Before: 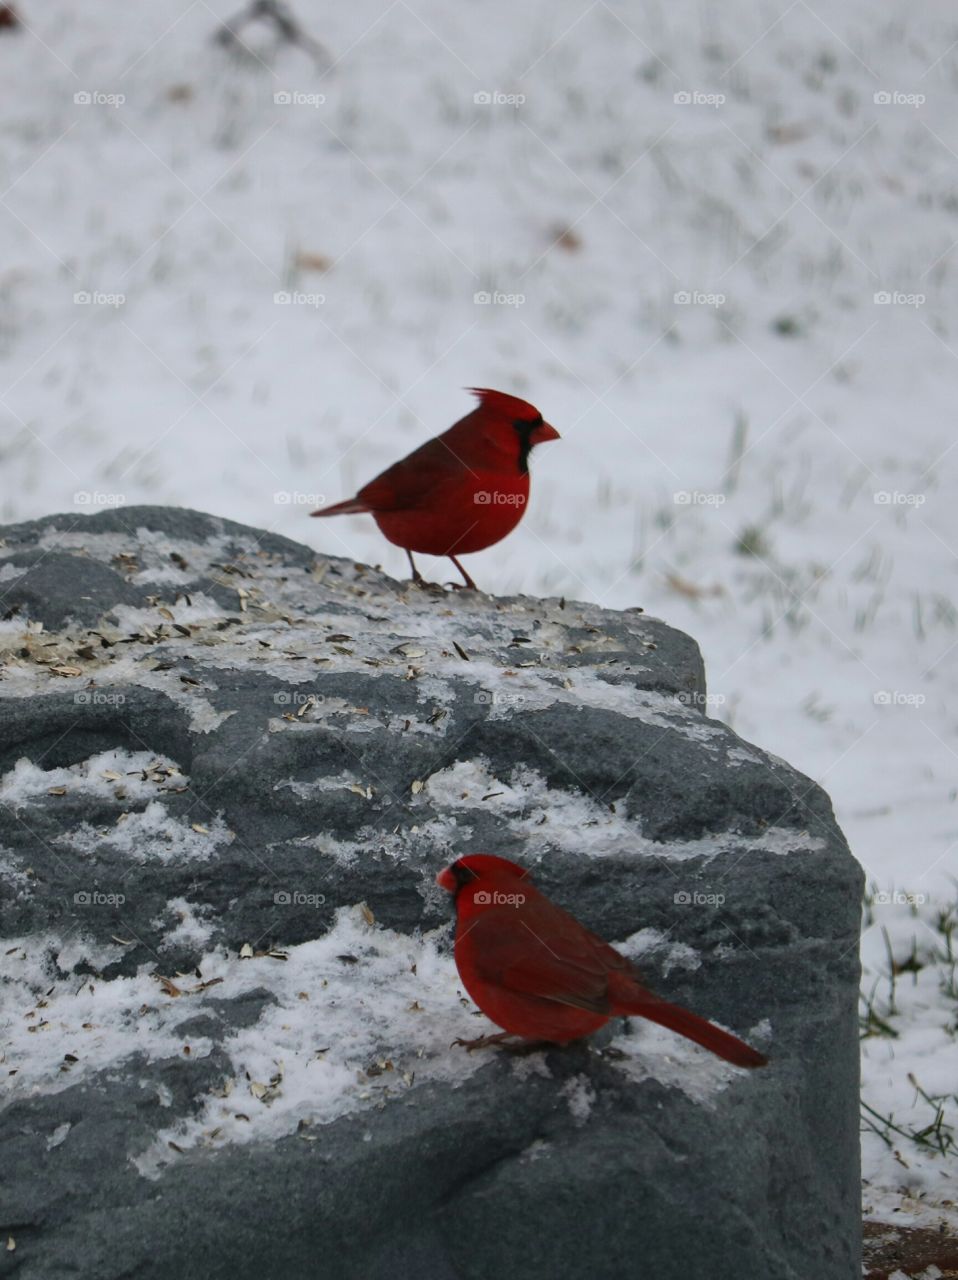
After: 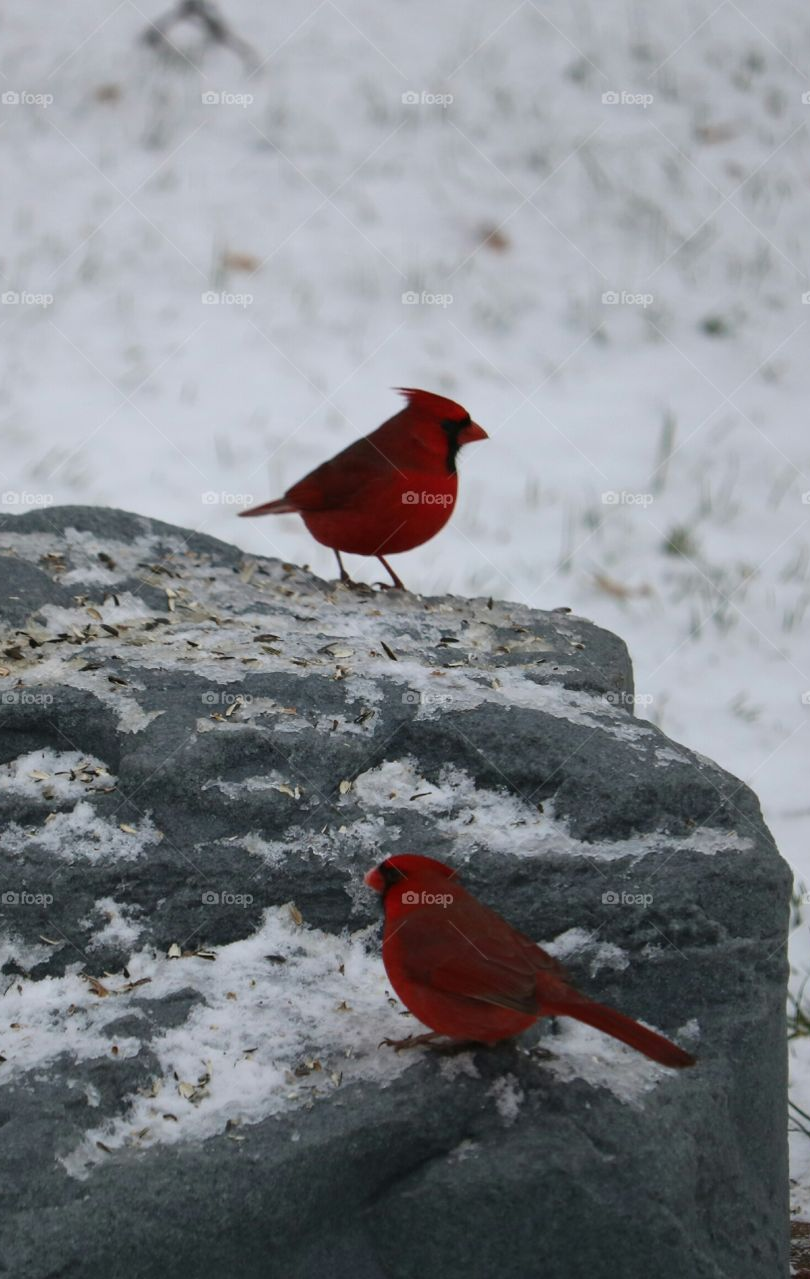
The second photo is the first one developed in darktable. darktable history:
crop: left 7.598%, right 7.788%
